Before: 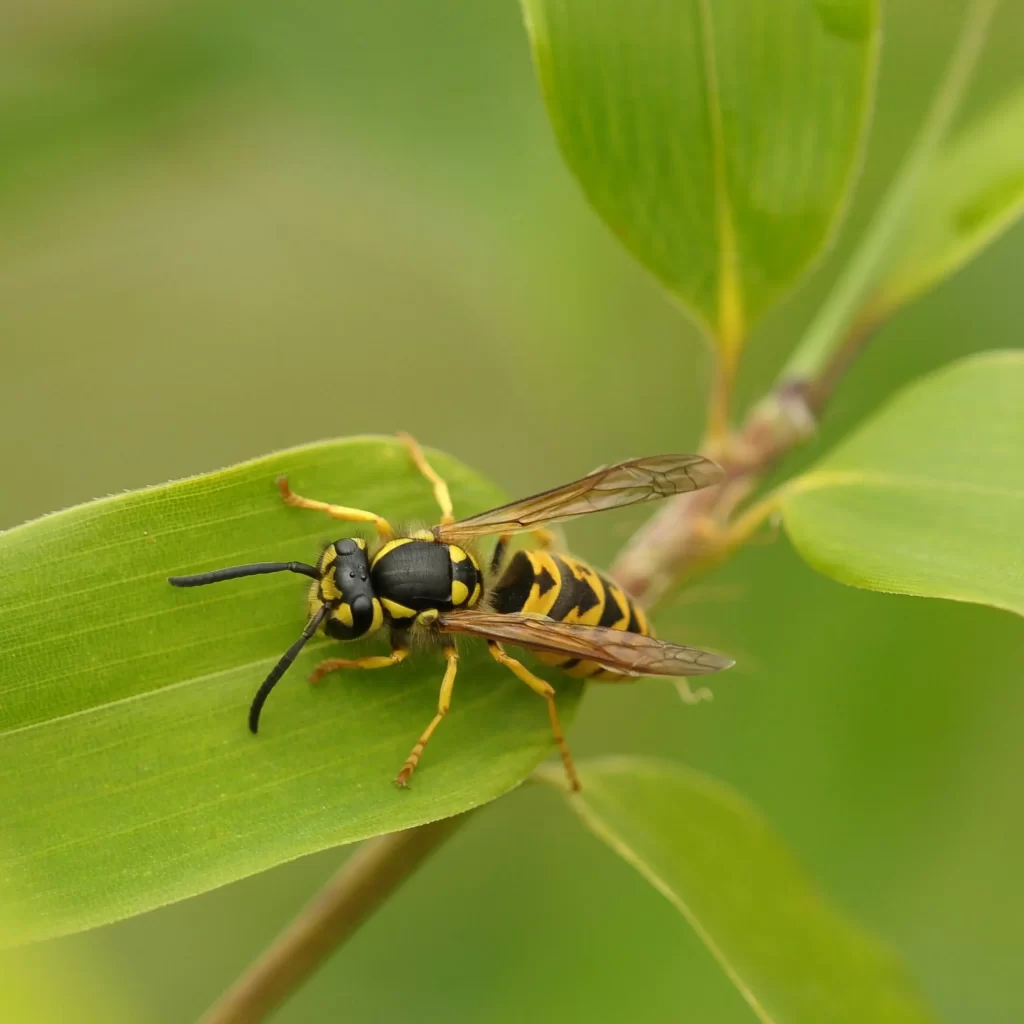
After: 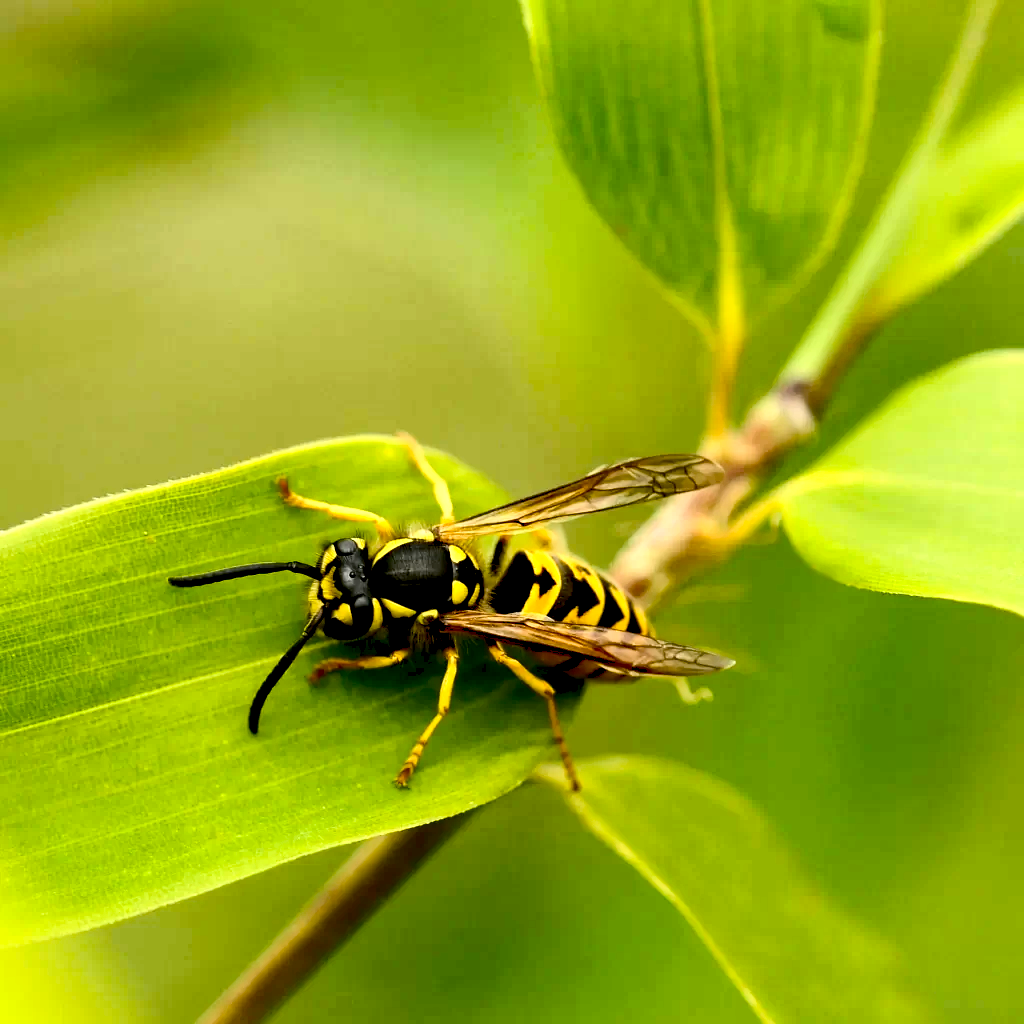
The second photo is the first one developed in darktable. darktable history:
levels: levels [0, 0.492, 0.984]
contrast brightness saturation: contrast 0.15, brightness 0.05
exposure: black level correction 0.056, exposure -0.039 EV, compensate highlight preservation false
tone equalizer: -8 EV -1.08 EV, -7 EV -1.01 EV, -6 EV -0.867 EV, -5 EV -0.578 EV, -3 EV 0.578 EV, -2 EV 0.867 EV, -1 EV 1.01 EV, +0 EV 1.08 EV, edges refinement/feathering 500, mask exposure compensation -1.57 EV, preserve details no
